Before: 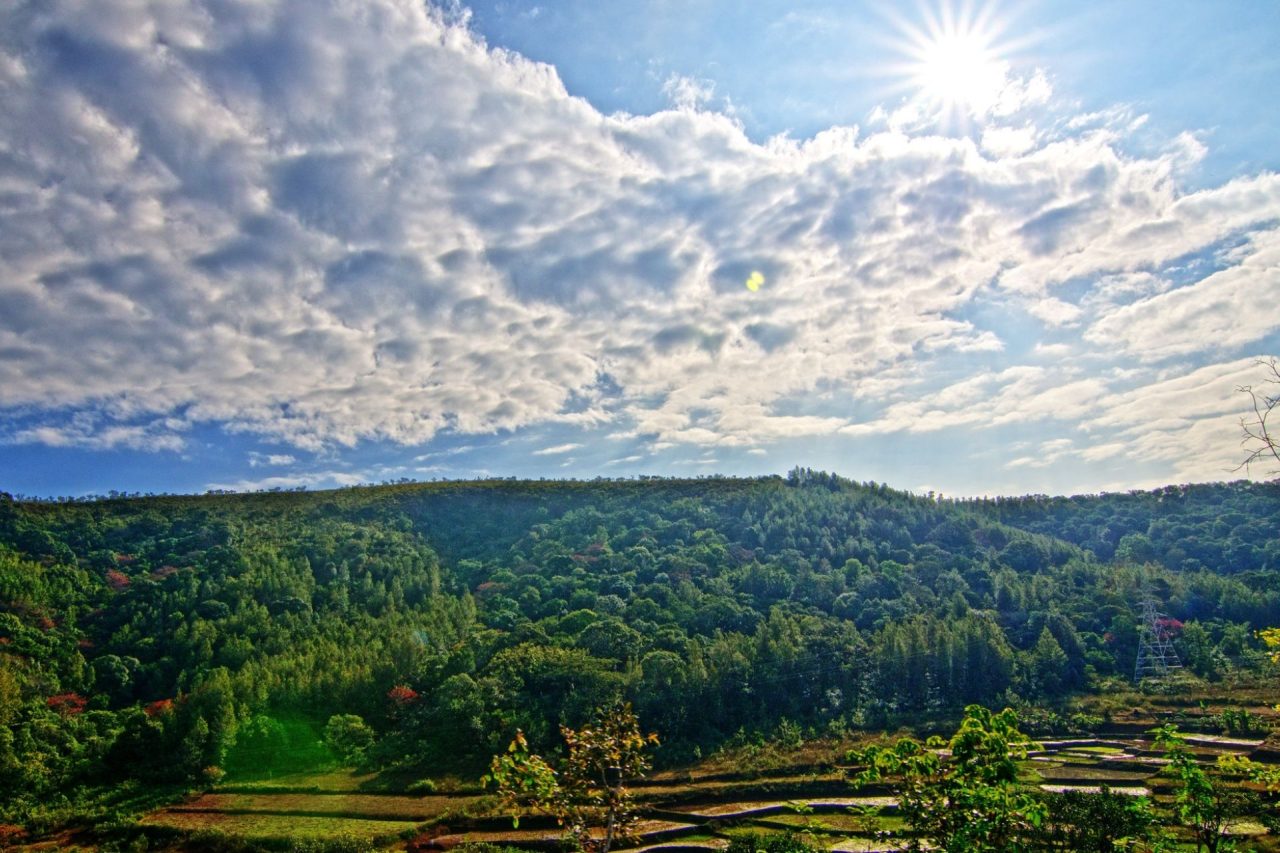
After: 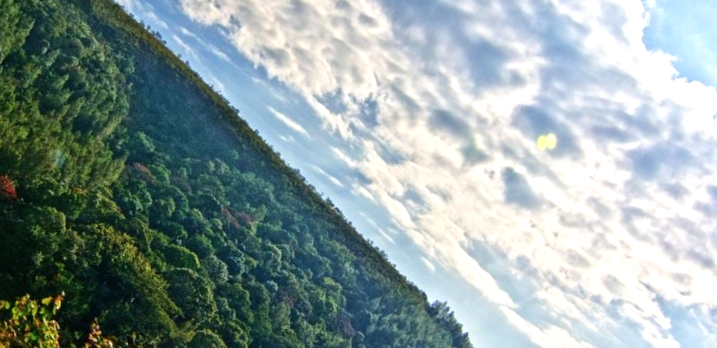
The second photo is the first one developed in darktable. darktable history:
crop and rotate: angle -44.85°, top 16.28%, right 0.944%, bottom 11.604%
tone equalizer: -8 EV -0.383 EV, -7 EV -0.355 EV, -6 EV -0.37 EV, -5 EV -0.244 EV, -3 EV 0.21 EV, -2 EV 0.342 EV, -1 EV 0.397 EV, +0 EV 0.411 EV, edges refinement/feathering 500, mask exposure compensation -1.57 EV, preserve details no
